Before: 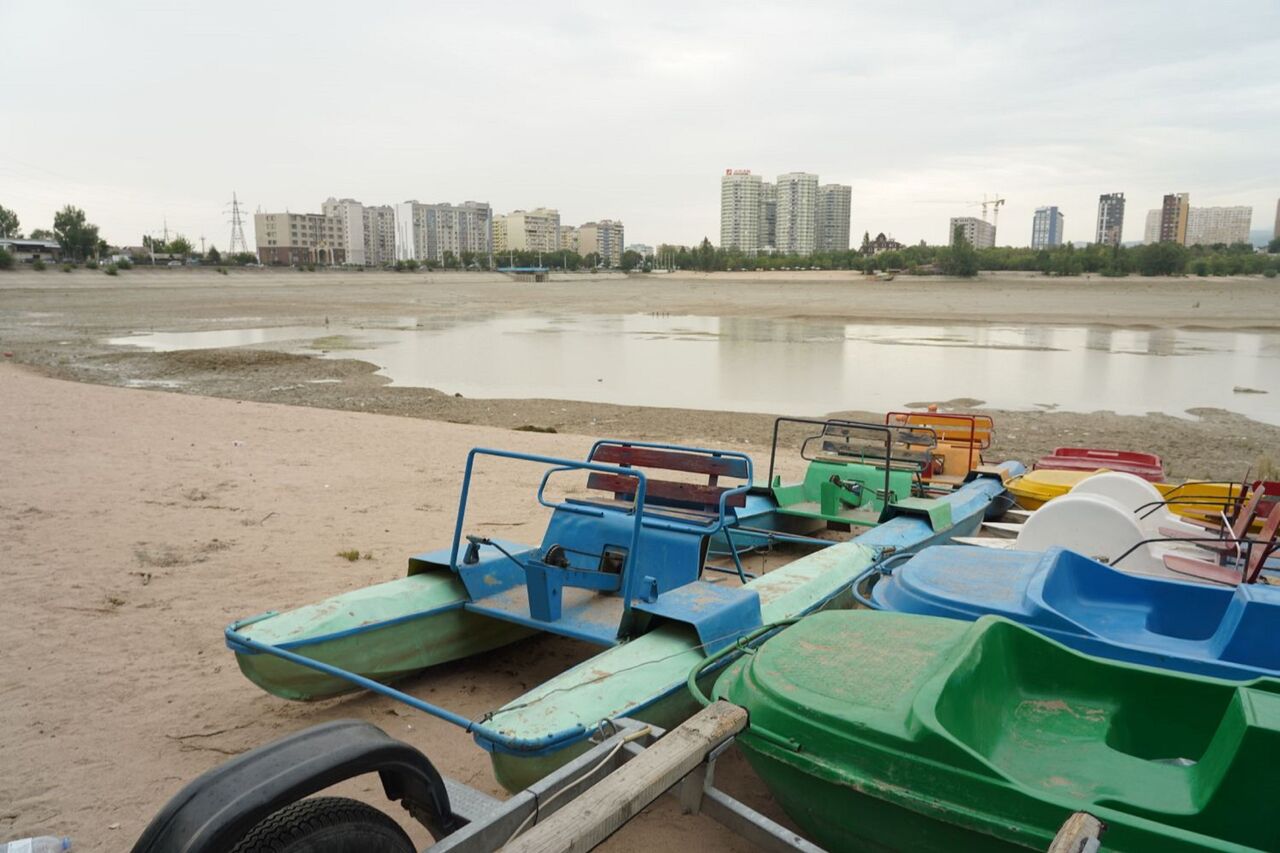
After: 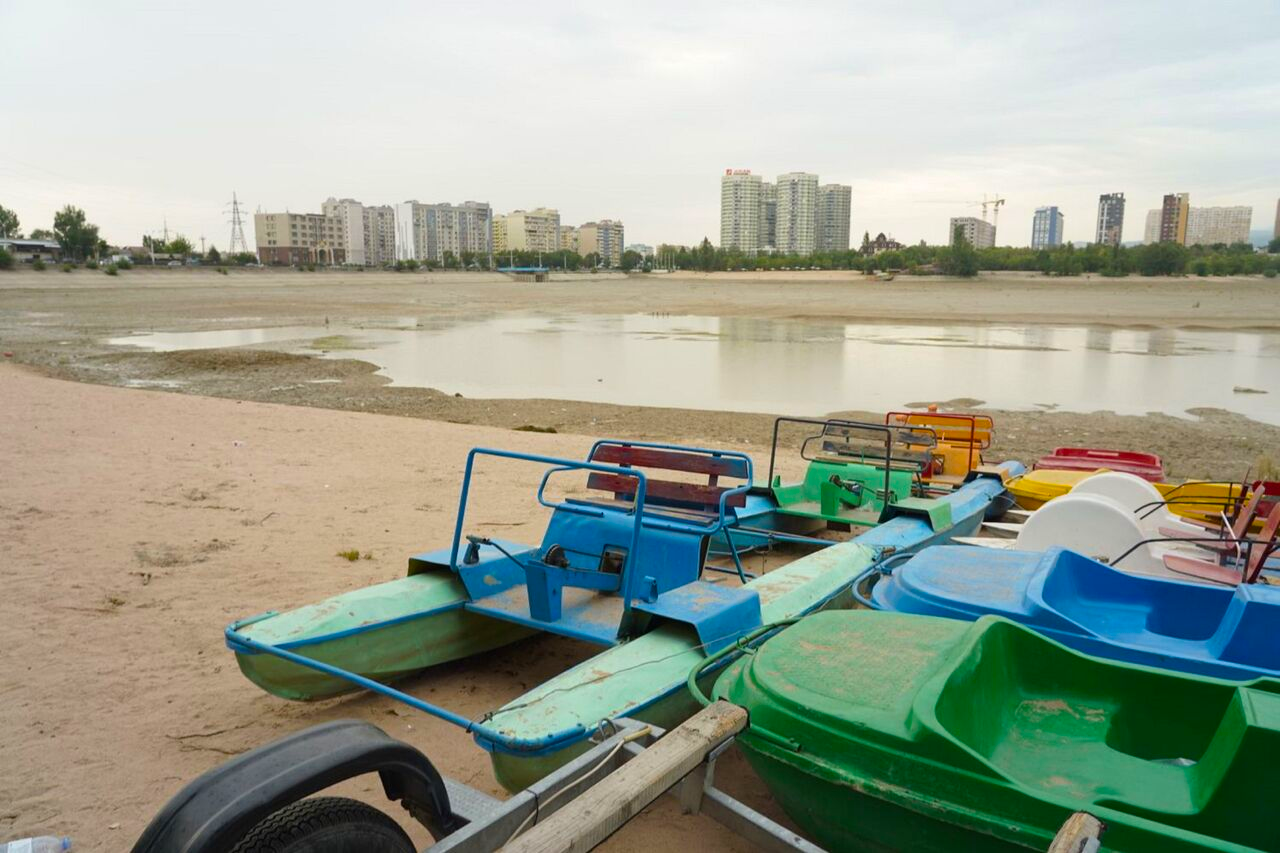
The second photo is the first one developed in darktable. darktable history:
color balance rgb: power › hue 328.63°, perceptual saturation grading › global saturation 29.676%, global vibrance 20%
